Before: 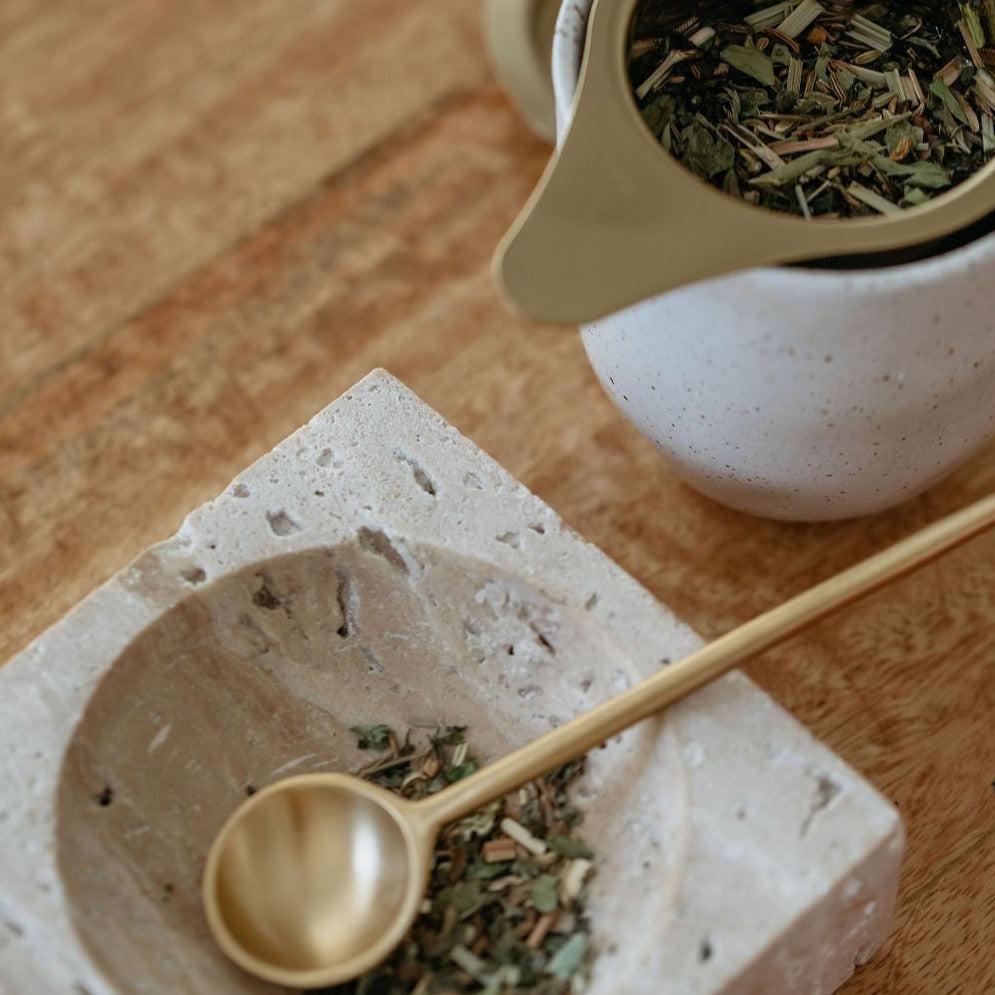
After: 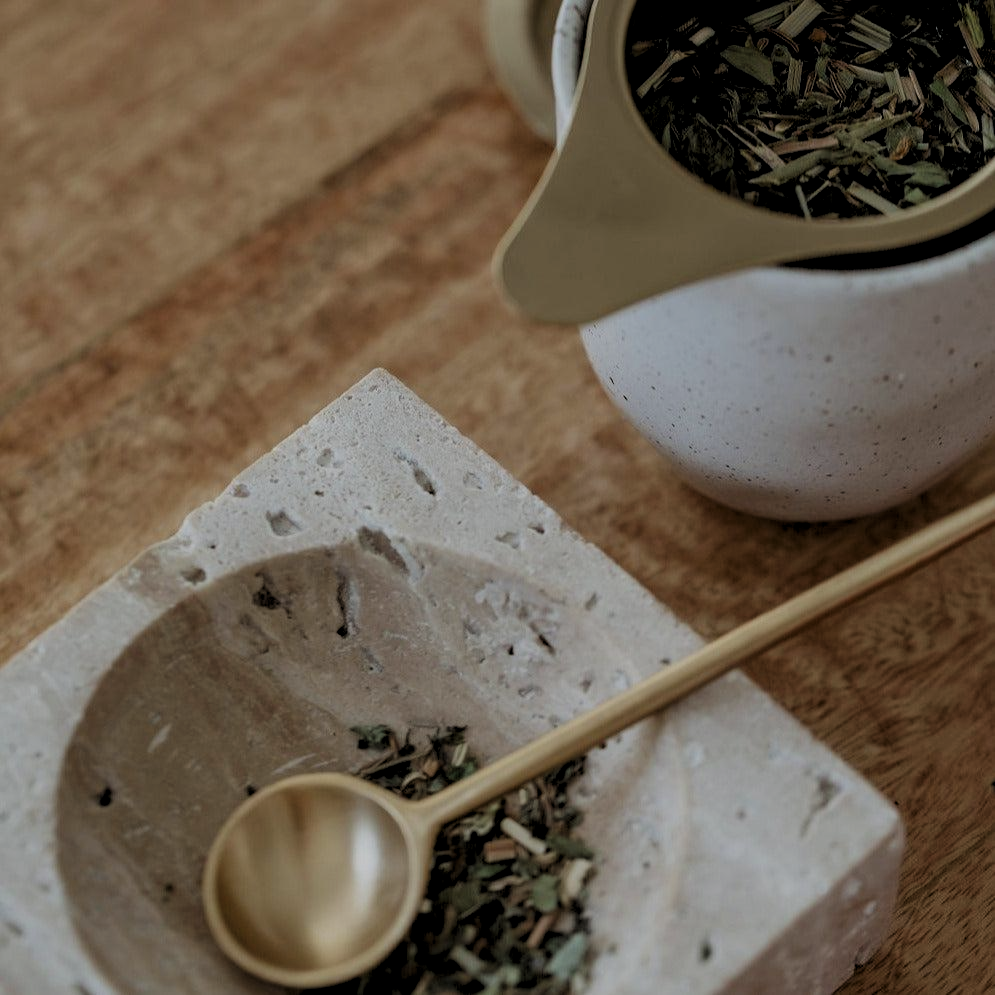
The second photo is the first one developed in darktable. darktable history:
levels: levels [0.116, 0.574, 1]
filmic rgb: hardness 4.17, contrast 0.921
